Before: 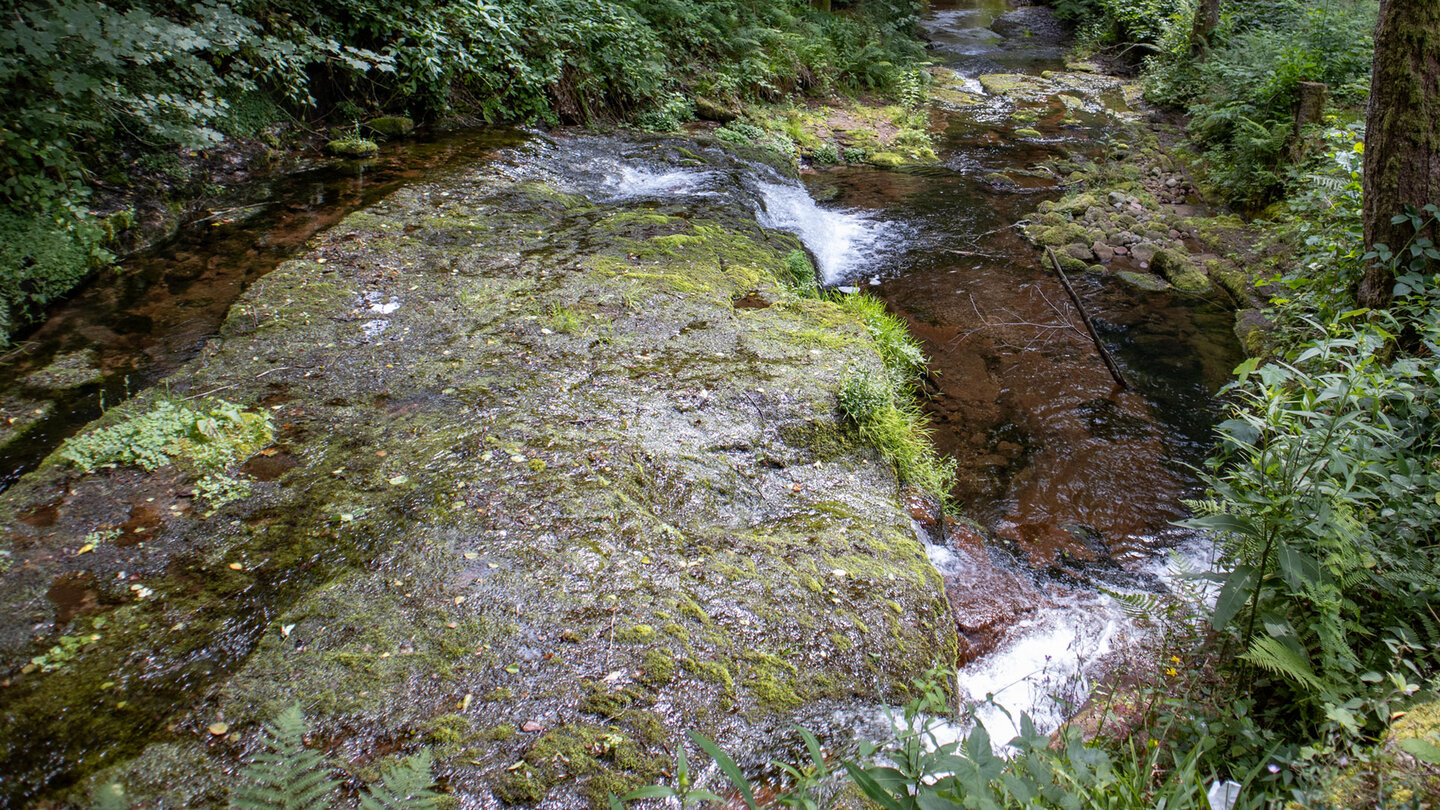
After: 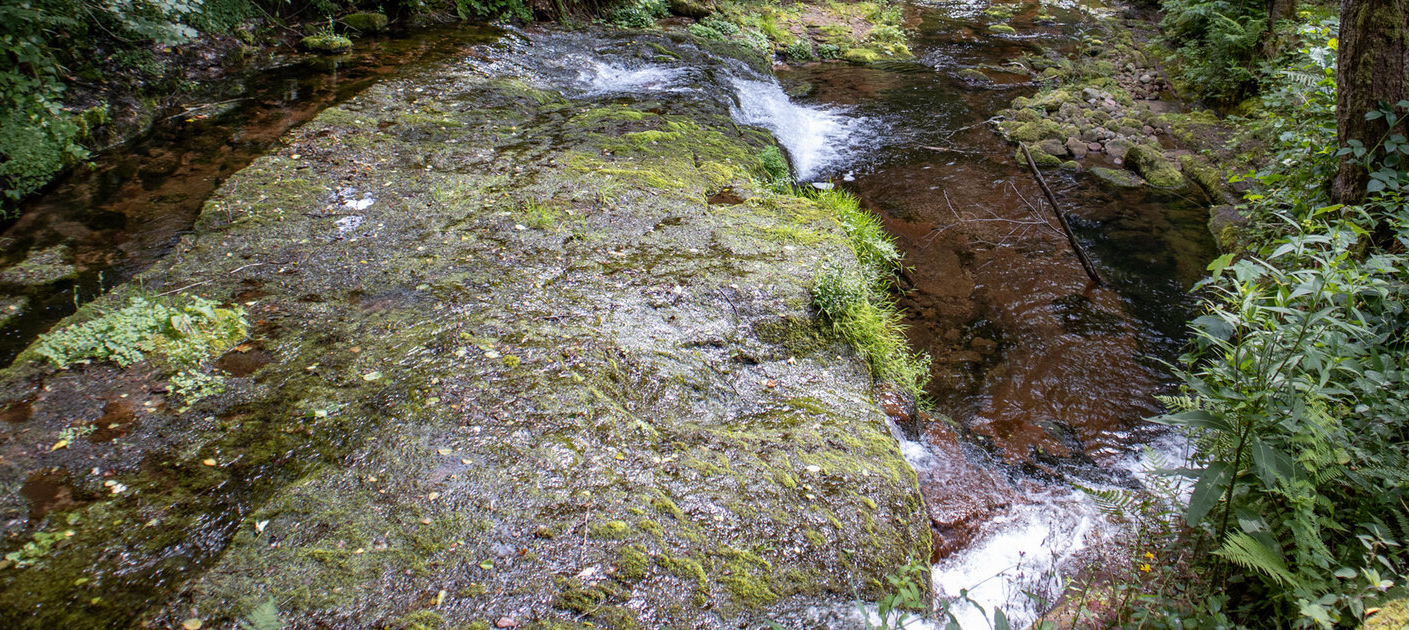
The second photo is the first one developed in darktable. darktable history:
crop and rotate: left 1.845%, top 12.94%, right 0.282%, bottom 9.2%
